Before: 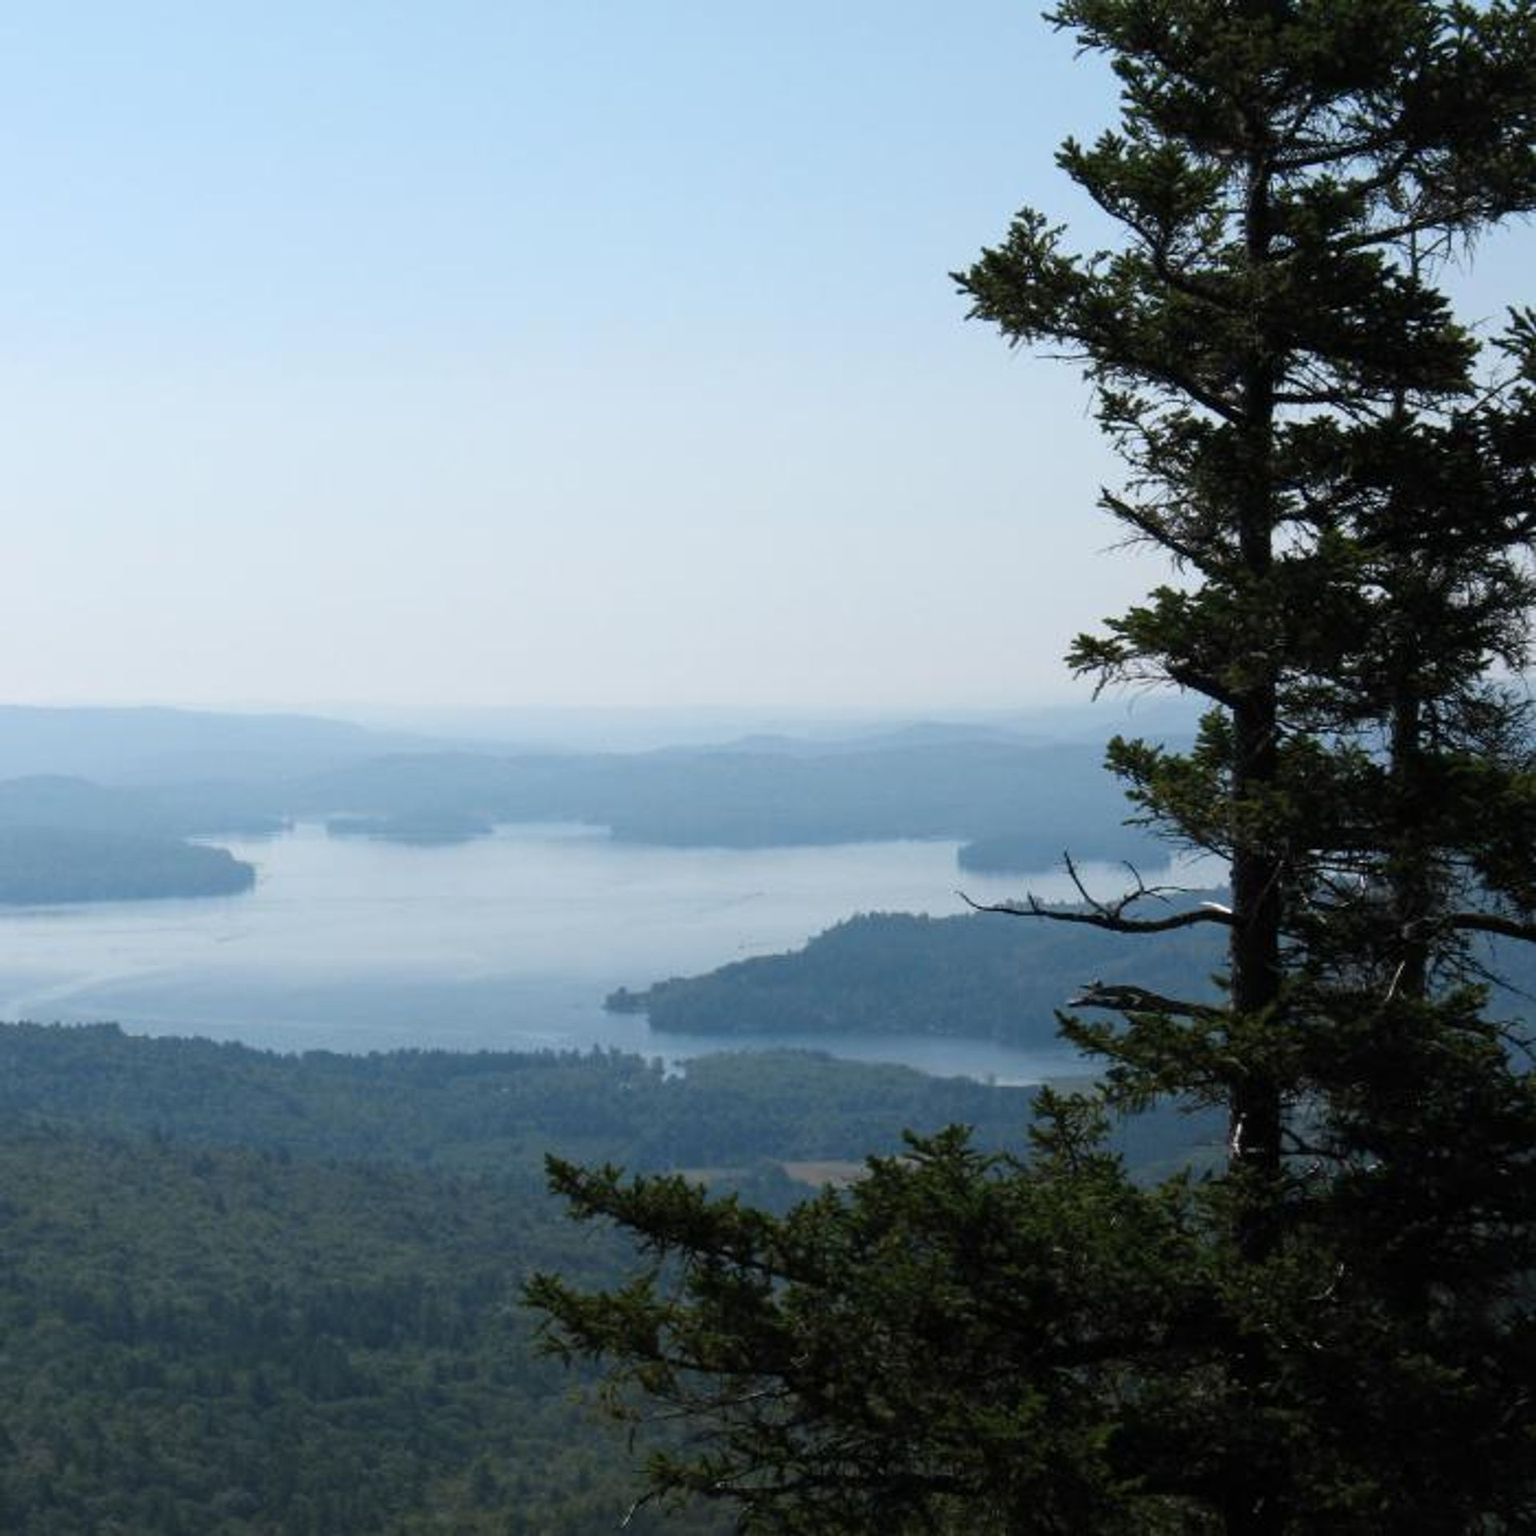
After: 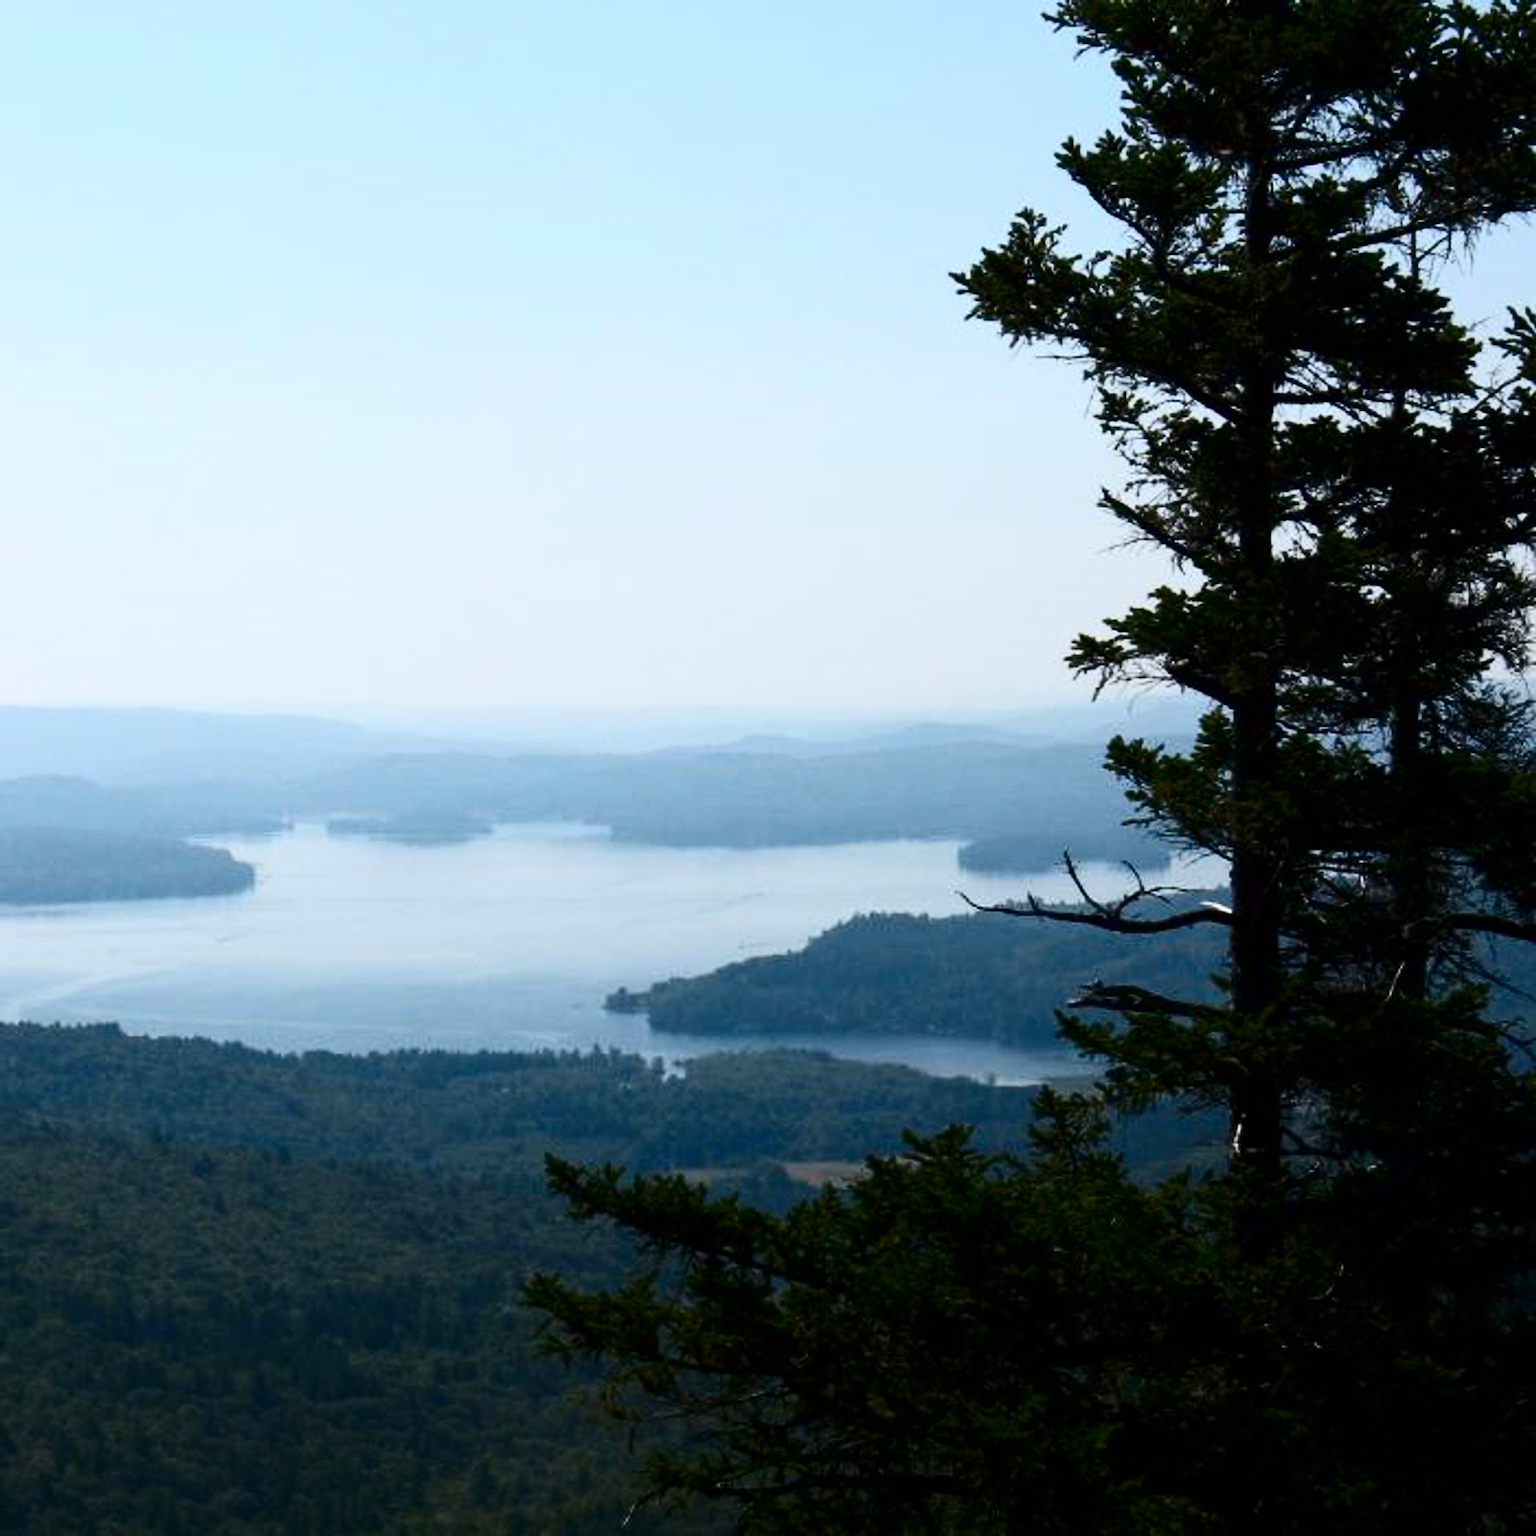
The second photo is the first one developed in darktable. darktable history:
contrast brightness saturation: contrast 0.303, brightness -0.076, saturation 0.169
